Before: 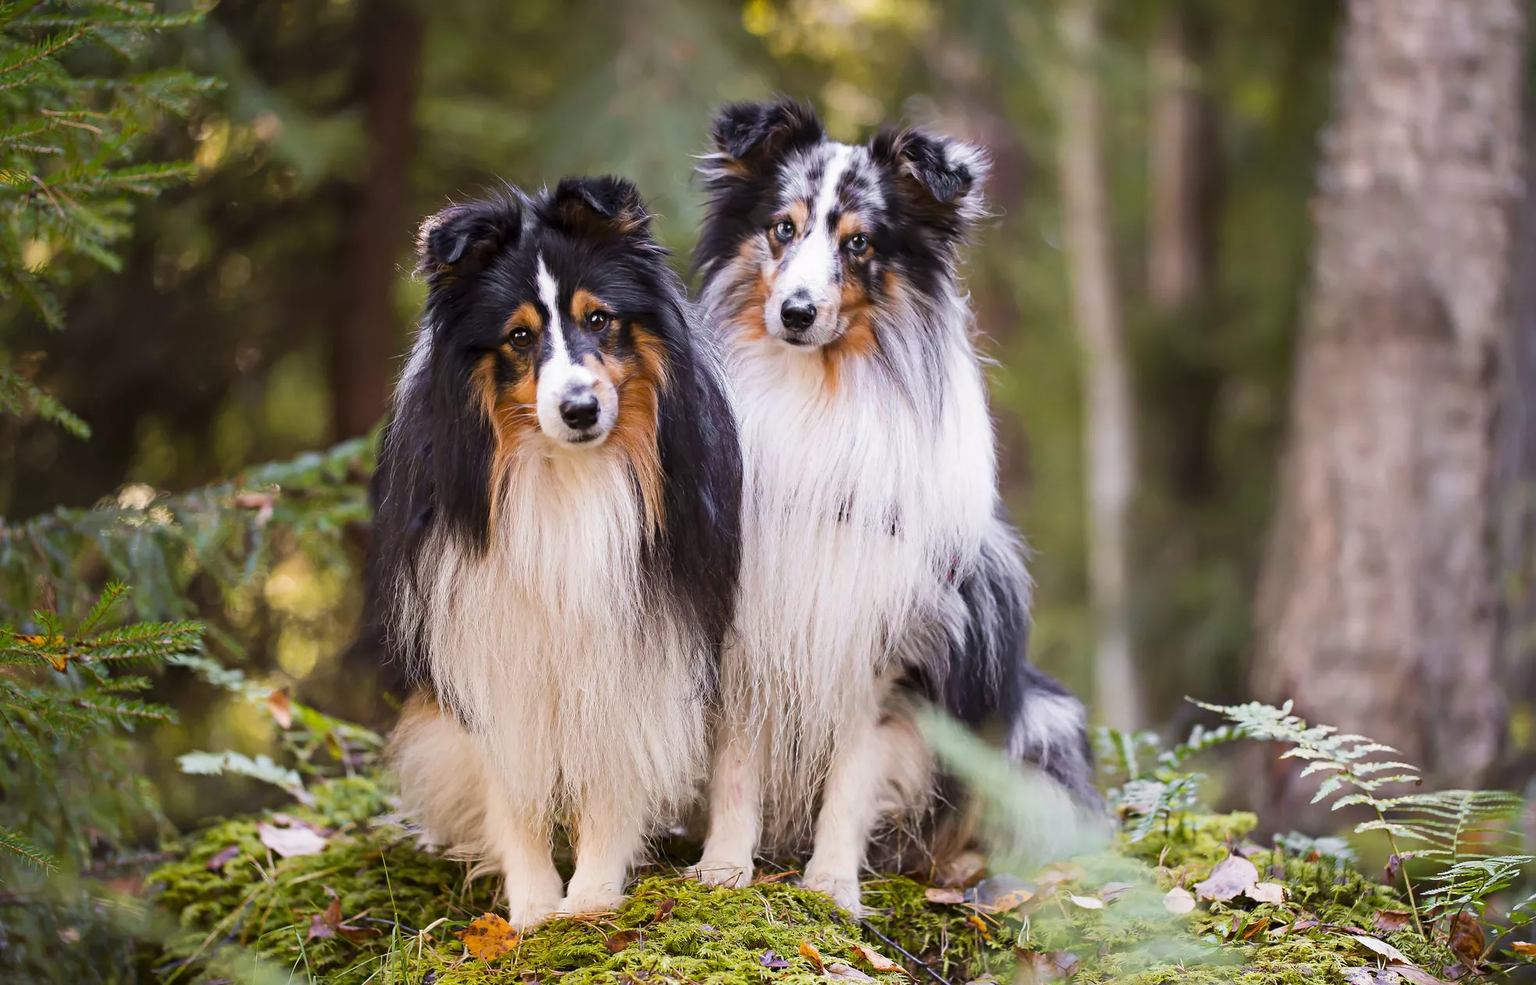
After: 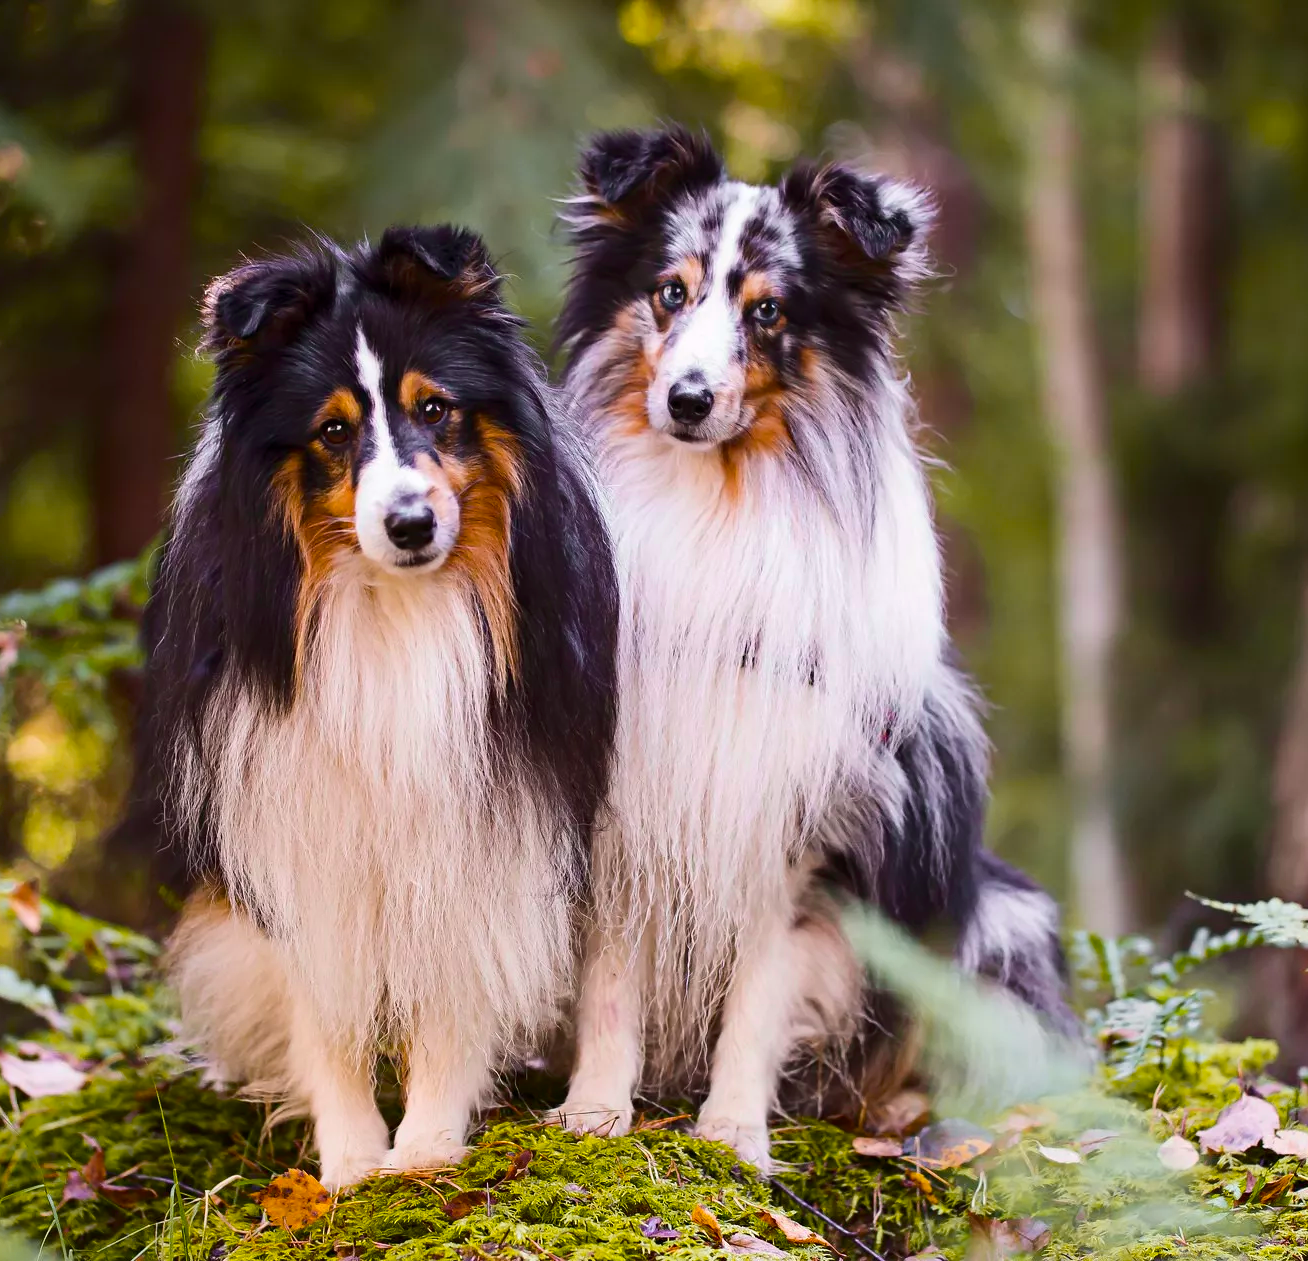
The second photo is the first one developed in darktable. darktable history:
color balance rgb: perceptual saturation grading › global saturation 25%, global vibrance 20%
tone curve: curves: ch0 [(0, 0) (0.227, 0.17) (0.766, 0.774) (1, 1)]; ch1 [(0, 0) (0.114, 0.127) (0.437, 0.452) (0.498, 0.498) (0.529, 0.541) (0.579, 0.589) (1, 1)]; ch2 [(0, 0) (0.233, 0.259) (0.493, 0.492) (0.587, 0.573) (1, 1)], color space Lab, independent channels, preserve colors none
crop: left 16.899%, right 16.556%
